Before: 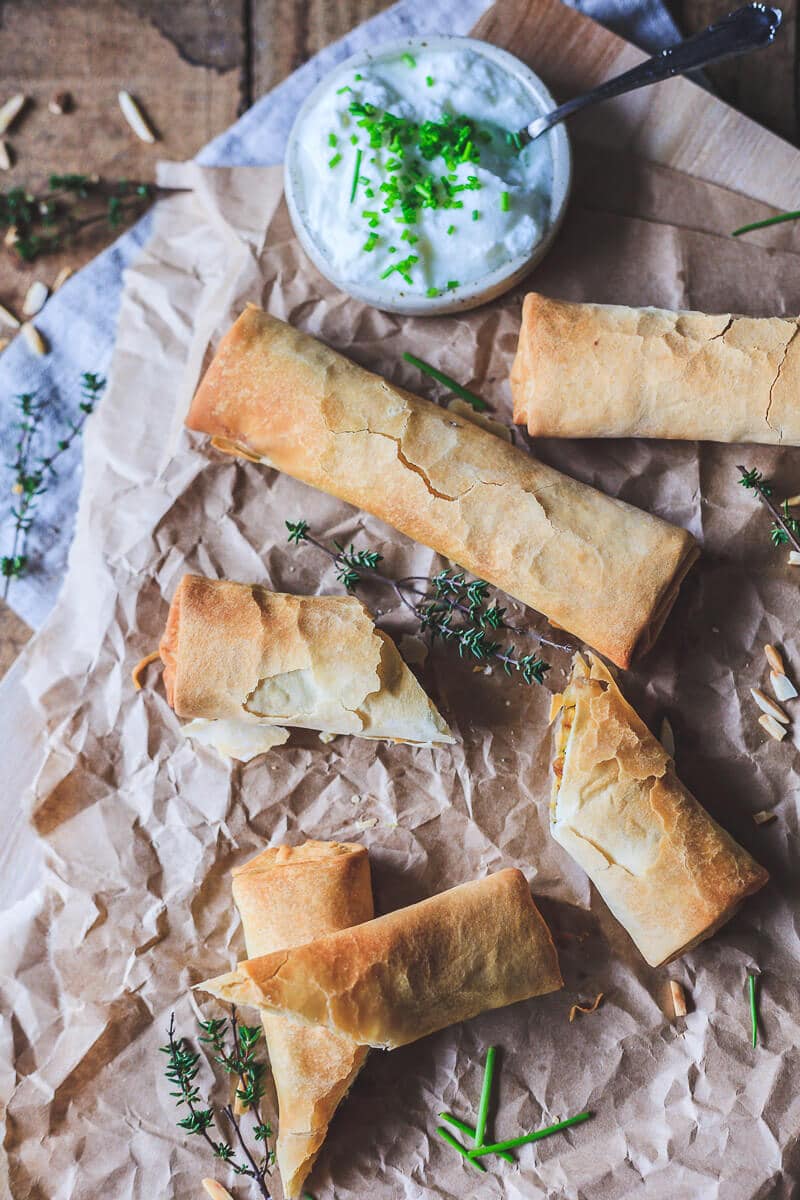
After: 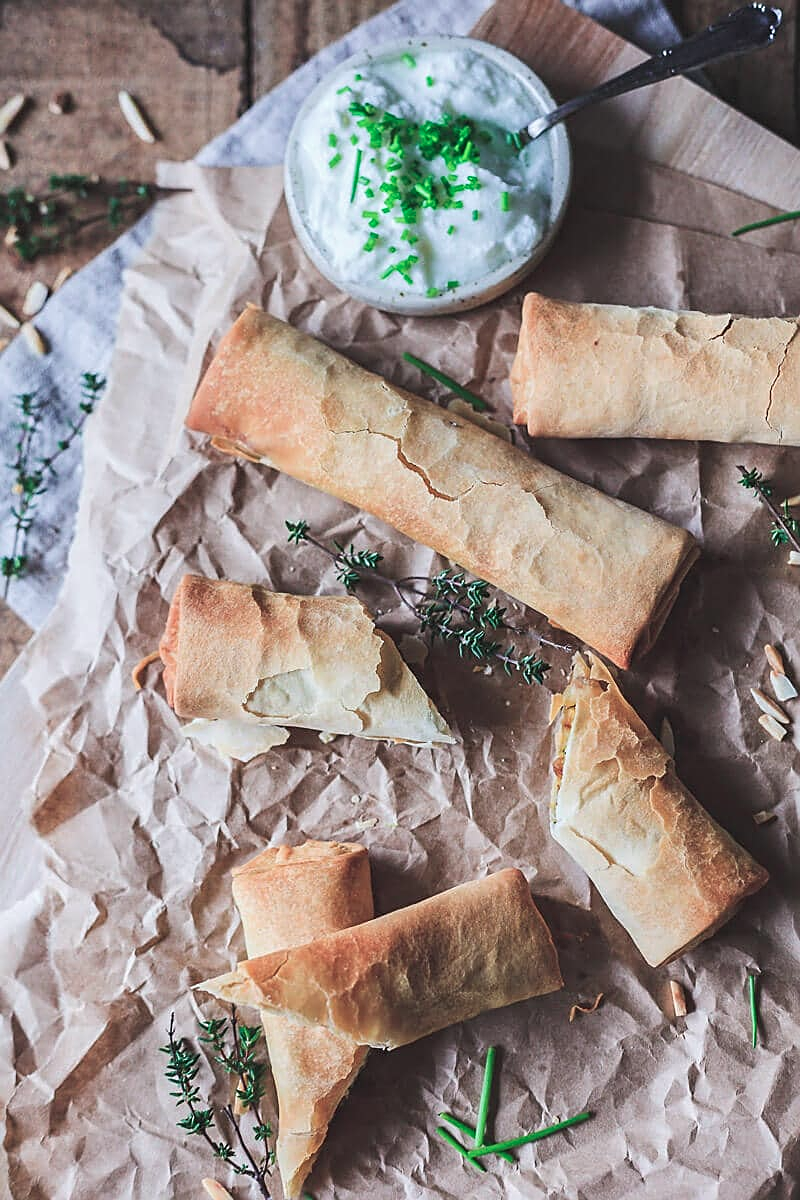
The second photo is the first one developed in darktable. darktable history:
exposure: compensate highlight preservation false
sharpen: on, module defaults
color contrast: blue-yellow contrast 0.7
